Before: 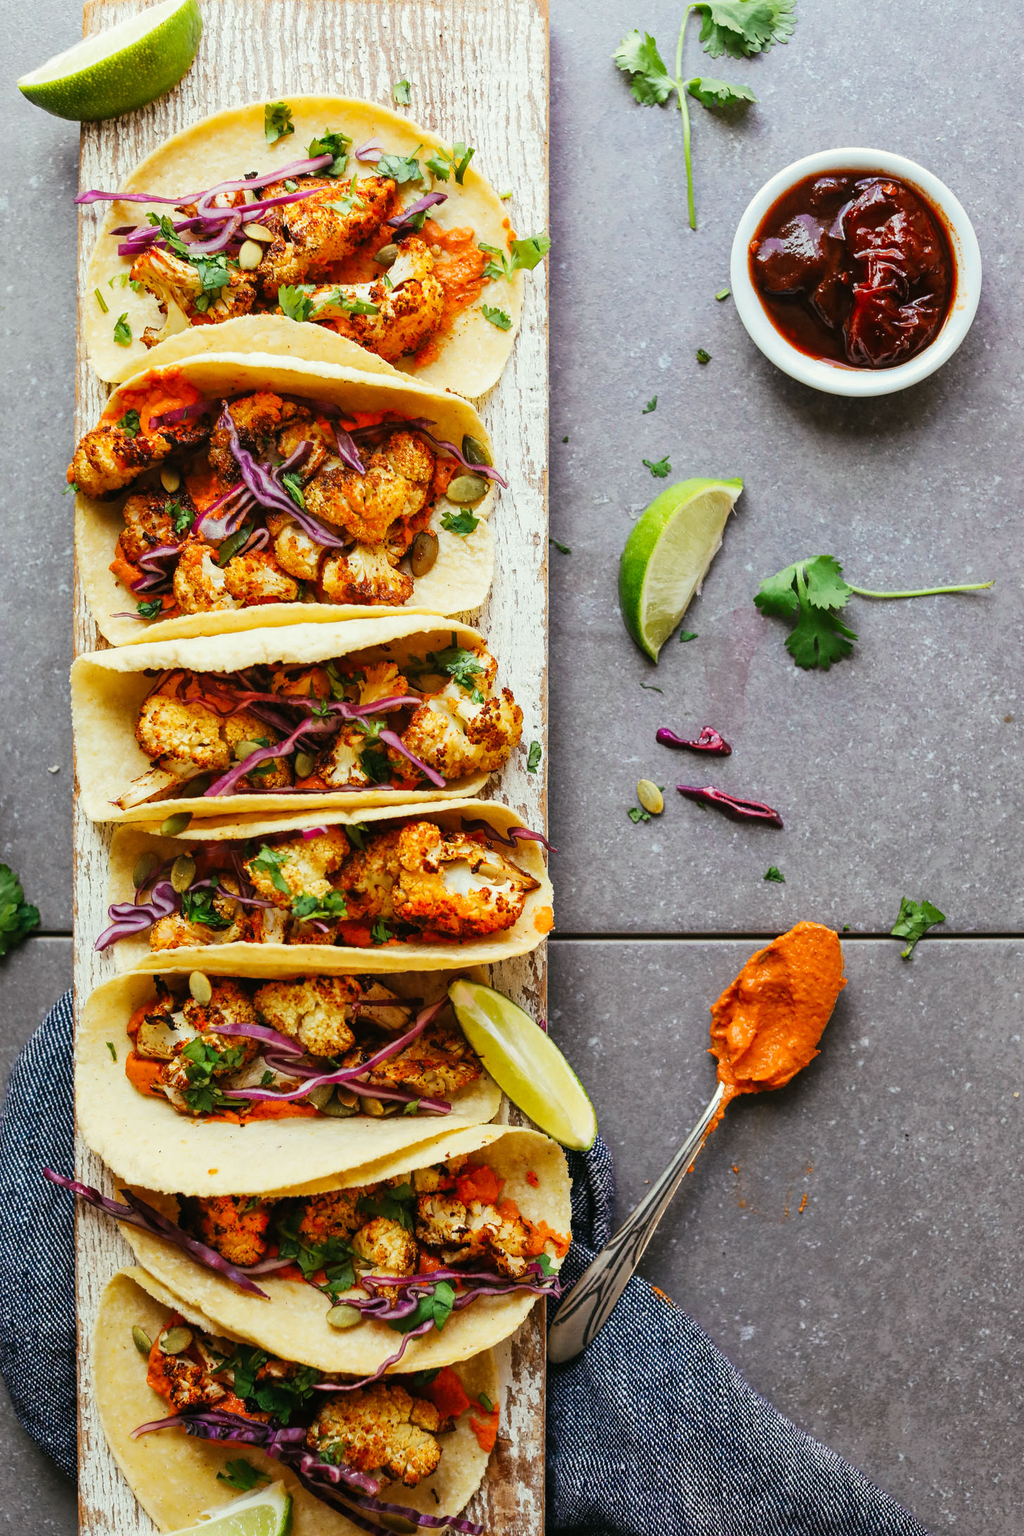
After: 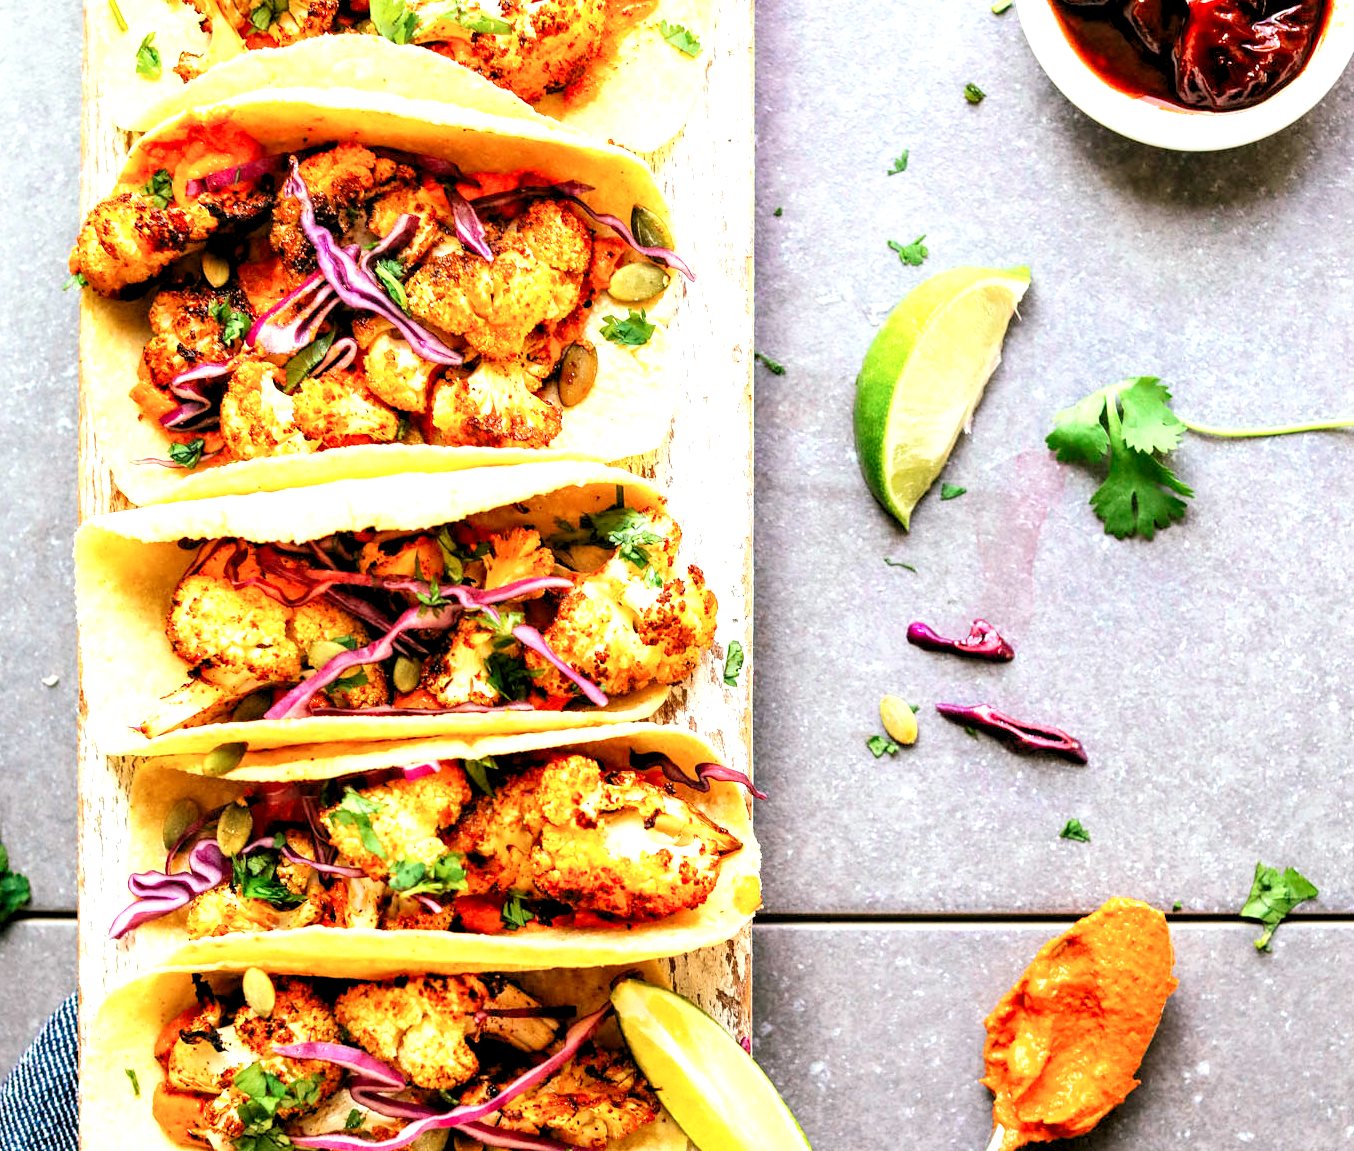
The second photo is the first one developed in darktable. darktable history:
local contrast: highlights 102%, shadows 101%, detail 119%, midtone range 0.2
crop: left 1.828%, top 18.913%, right 5.11%, bottom 28.348%
levels: levels [0.036, 0.364, 0.827]
tone curve: curves: ch0 [(0, 0) (0.004, 0.001) (0.133, 0.112) (0.325, 0.362) (0.832, 0.893) (1, 1)], color space Lab, independent channels, preserve colors none
velvia: on, module defaults
